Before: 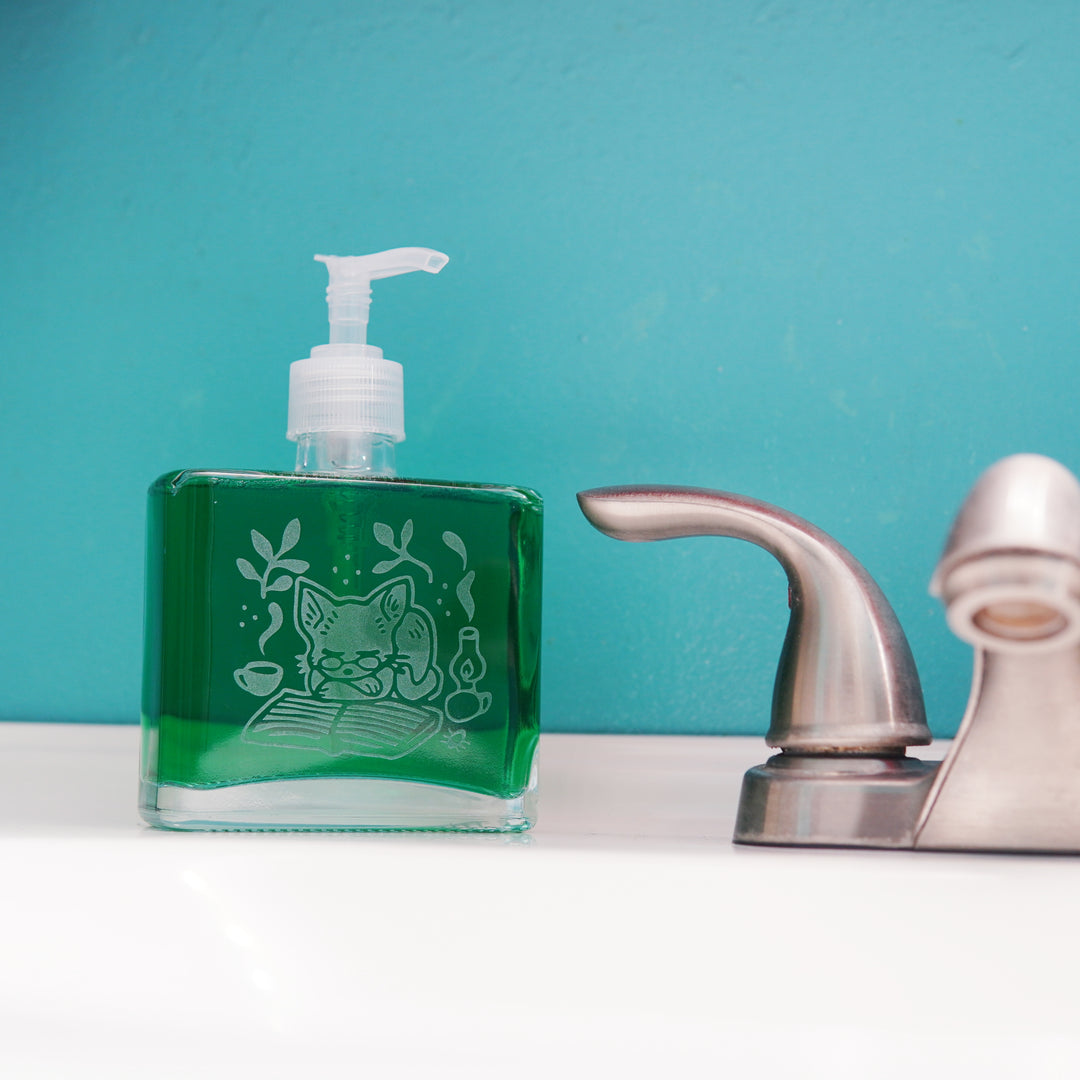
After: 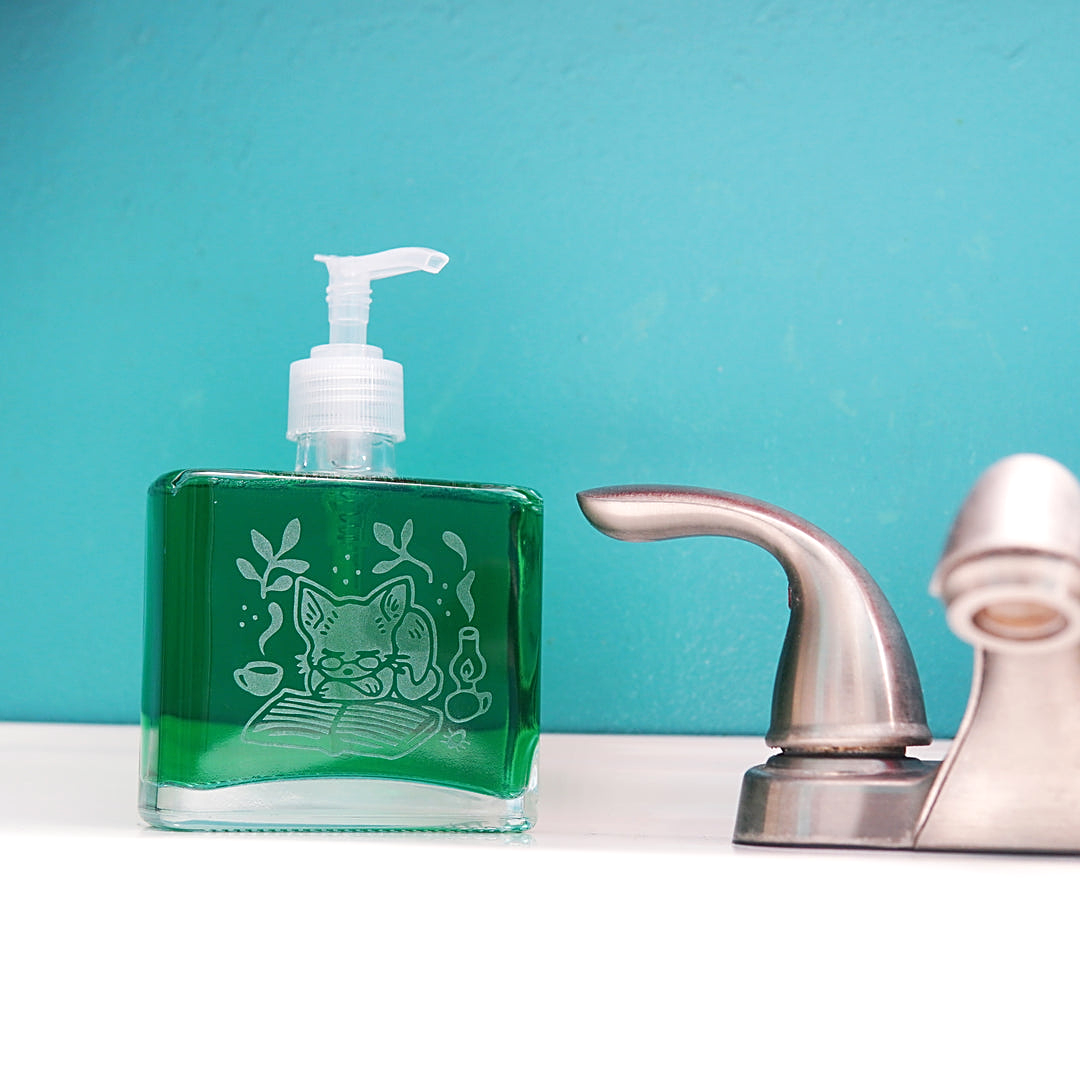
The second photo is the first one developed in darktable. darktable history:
exposure: black level correction 0, exposure 0.3 EV, compensate highlight preservation false
sharpen: on, module defaults
